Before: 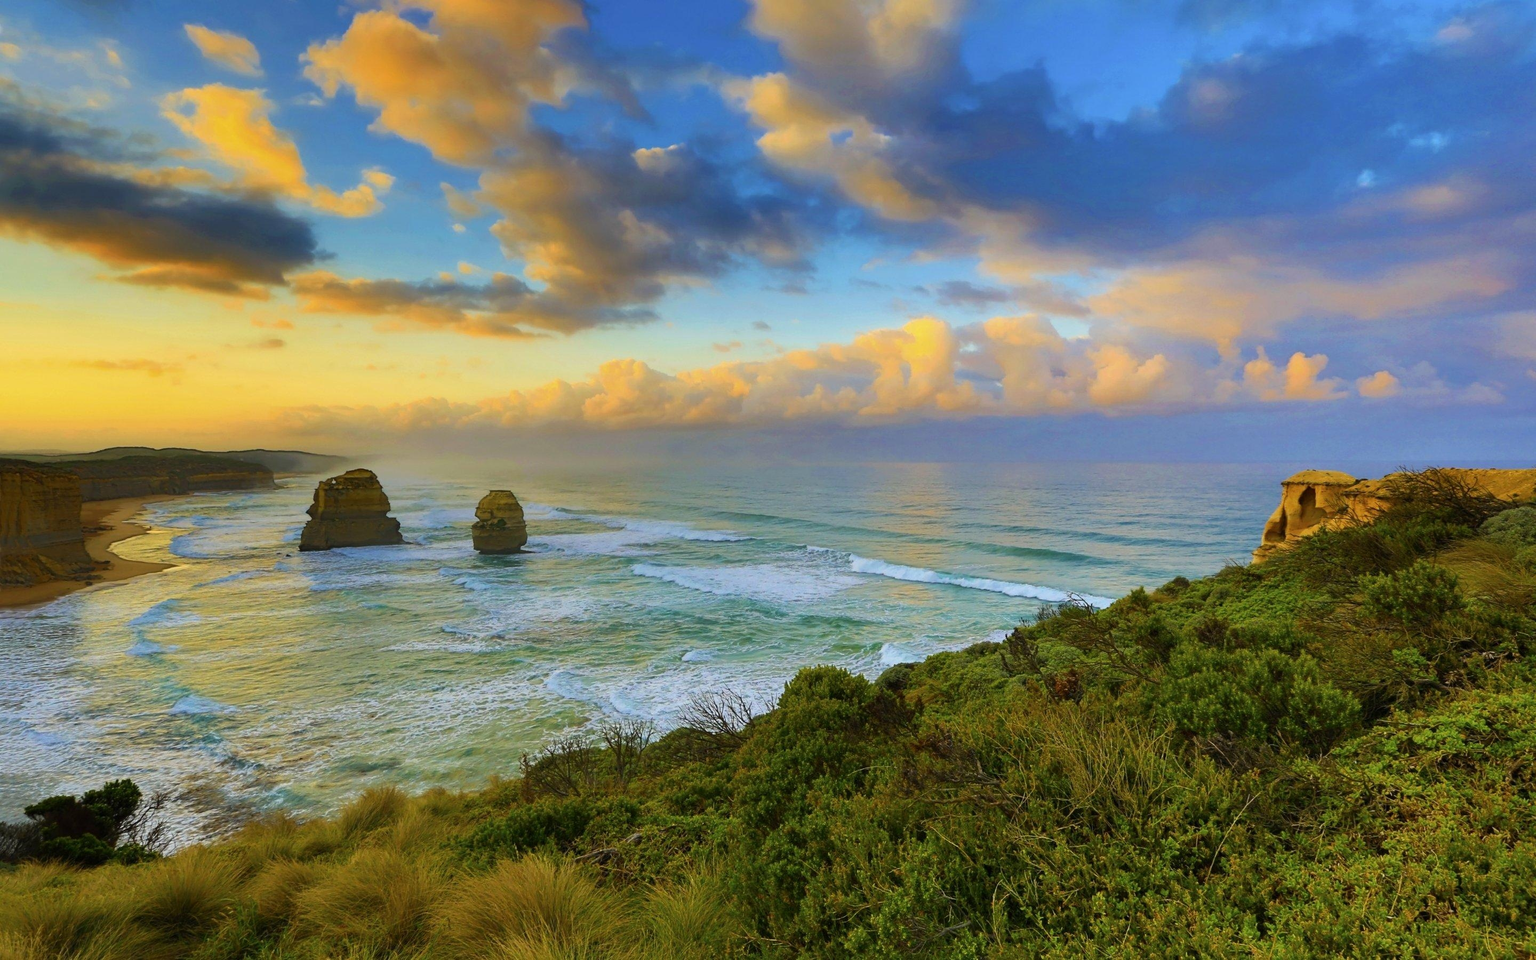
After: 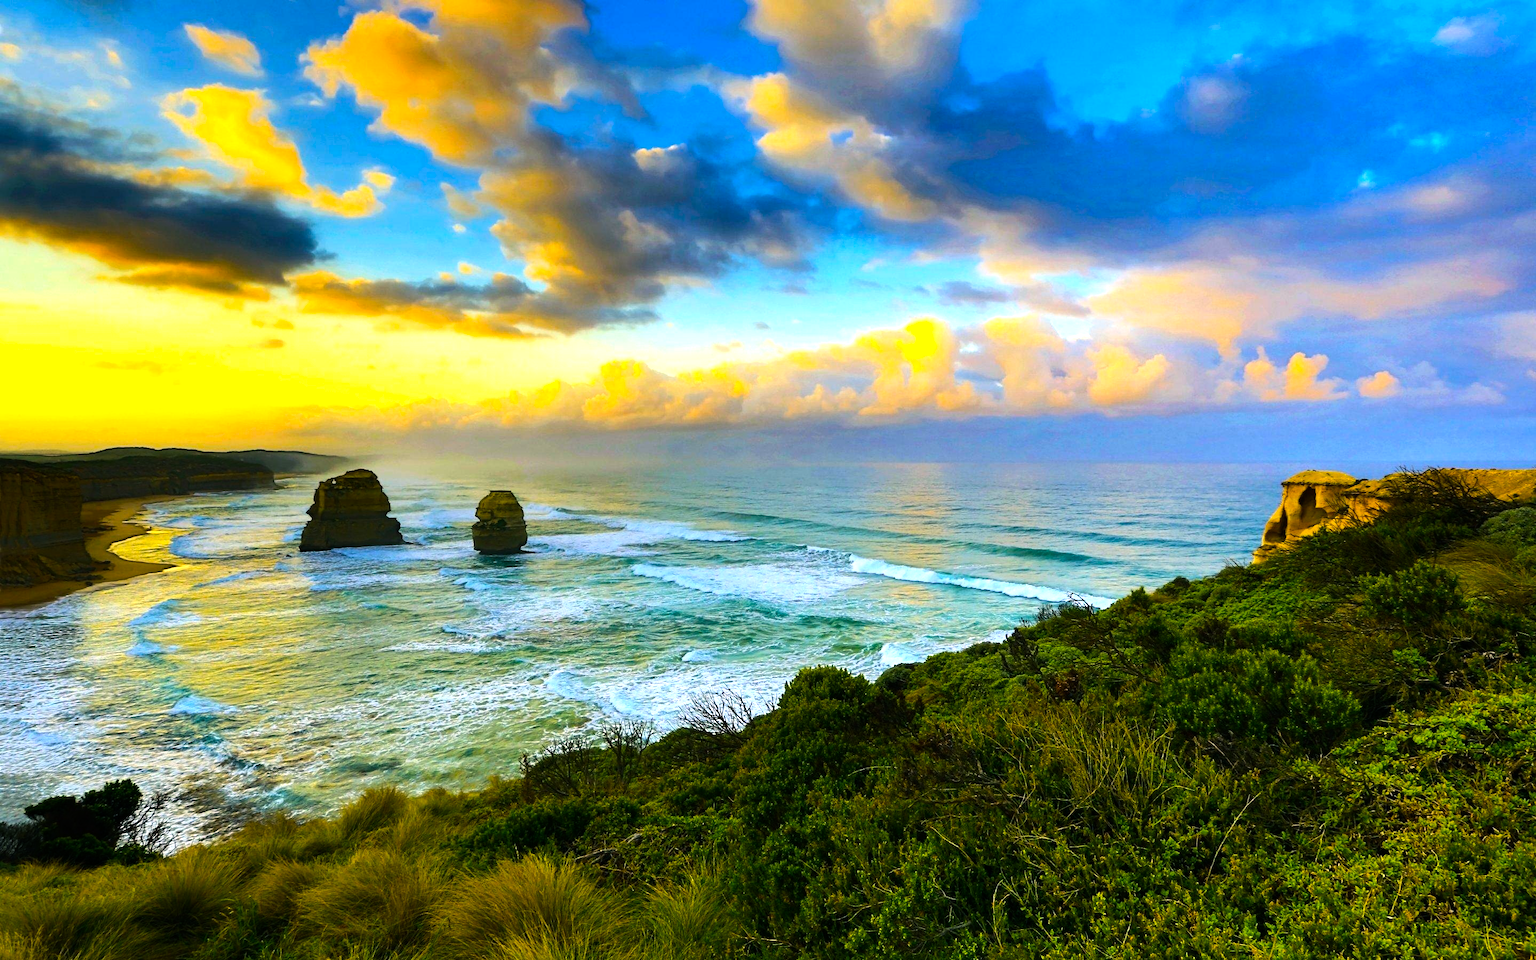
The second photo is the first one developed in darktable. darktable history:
color balance rgb: power › luminance -7.672%, power › chroma 1.111%, power › hue 217.8°, perceptual saturation grading › global saturation 29.894%, global vibrance 20%
tone equalizer: -8 EV -1.05 EV, -7 EV -1.02 EV, -6 EV -0.86 EV, -5 EV -0.568 EV, -3 EV 0.555 EV, -2 EV 0.861 EV, -1 EV 0.989 EV, +0 EV 1.05 EV, edges refinement/feathering 500, mask exposure compensation -1.57 EV, preserve details no
